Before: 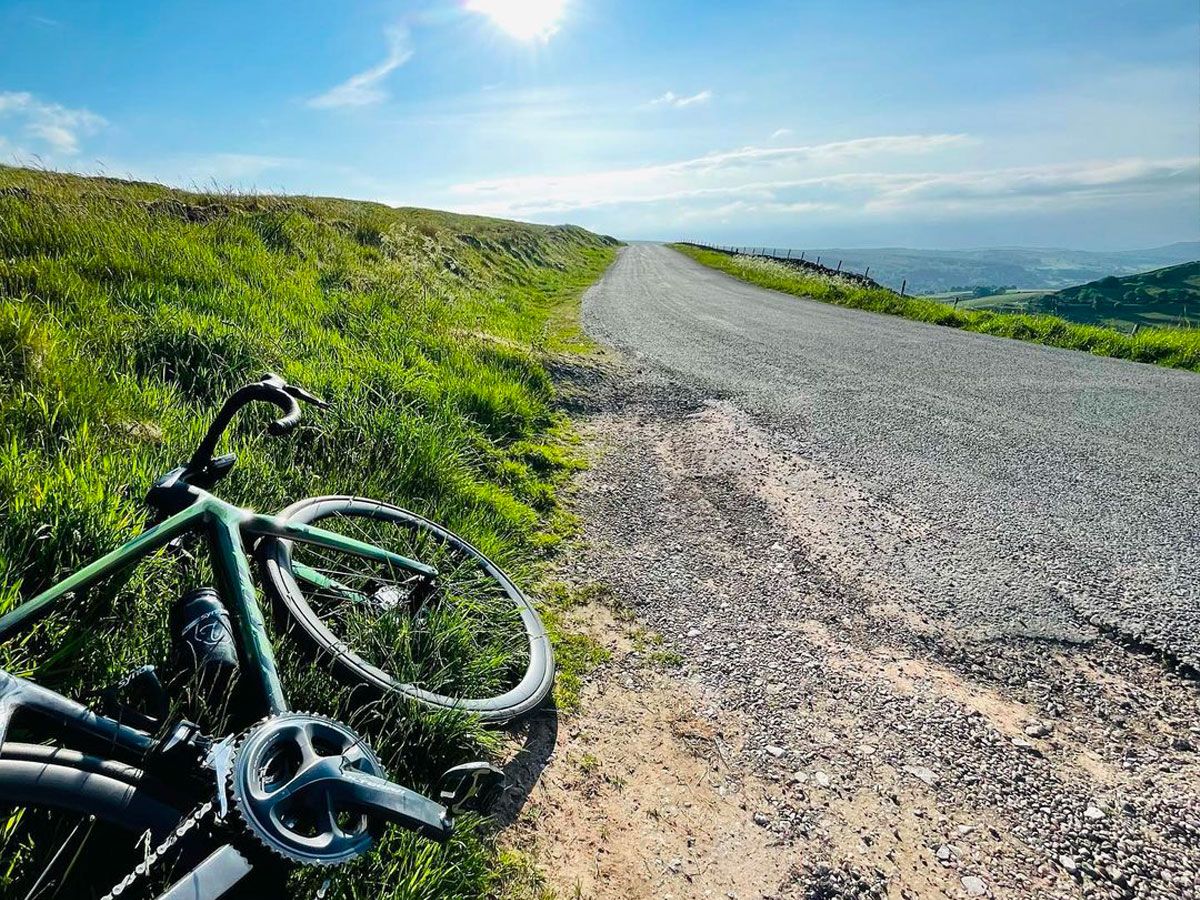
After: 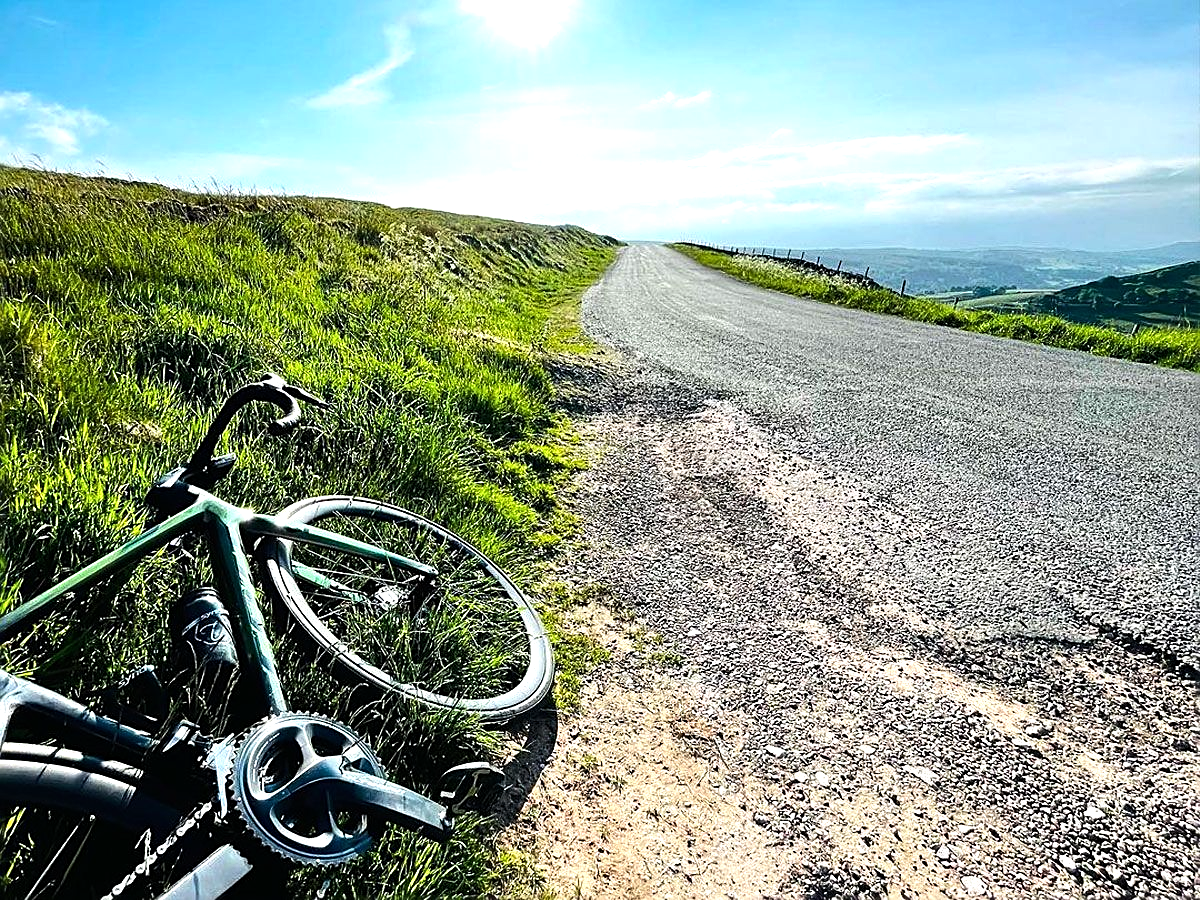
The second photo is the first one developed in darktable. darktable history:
sharpen: on, module defaults
tone equalizer: -8 EV -0.723 EV, -7 EV -0.675 EV, -6 EV -0.568 EV, -5 EV -0.425 EV, -3 EV 0.385 EV, -2 EV 0.6 EV, -1 EV 0.689 EV, +0 EV 0.728 EV, edges refinement/feathering 500, mask exposure compensation -1.57 EV, preserve details no
